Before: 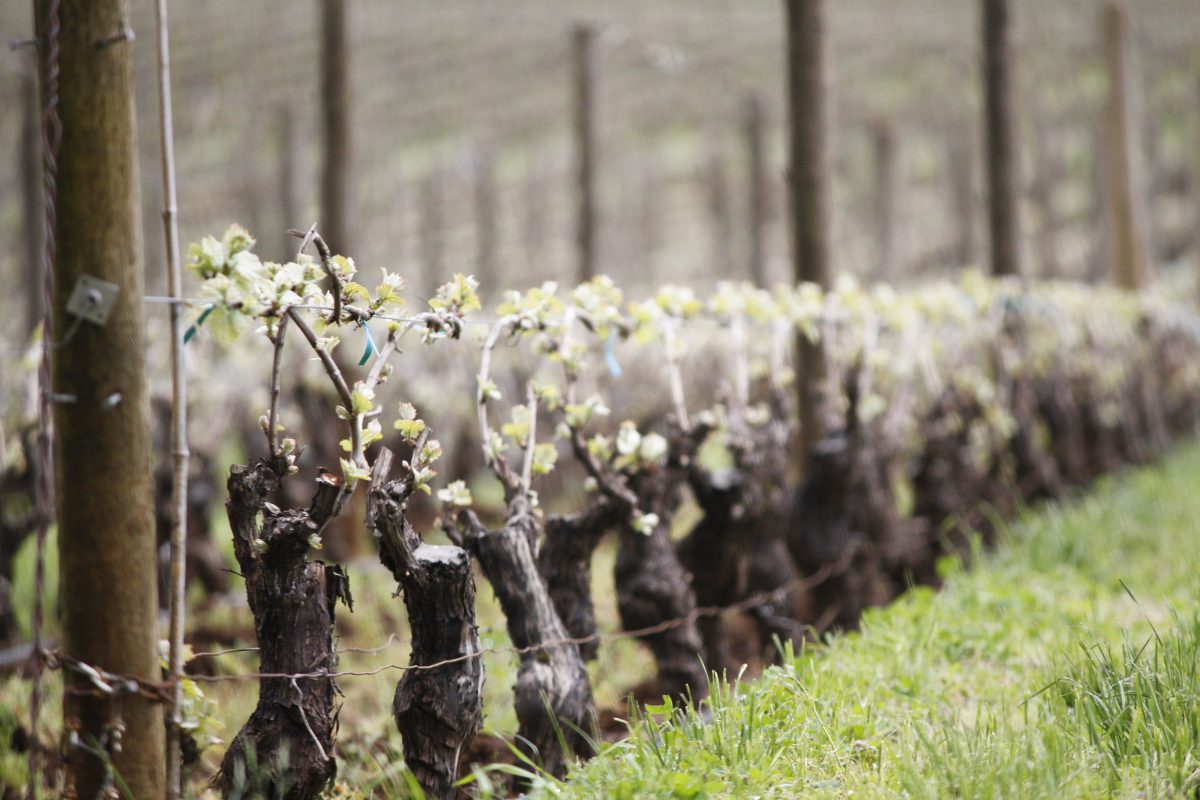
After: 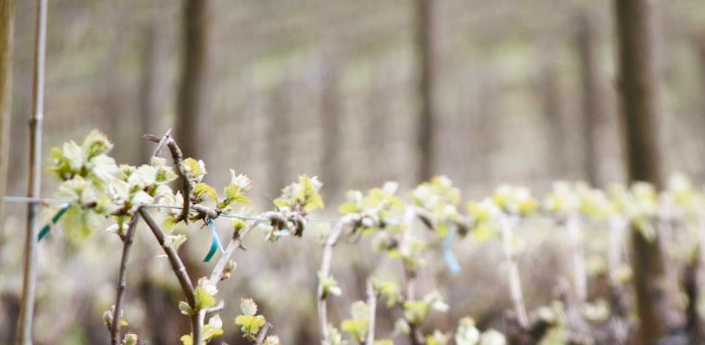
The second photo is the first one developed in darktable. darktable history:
rotate and perspective: rotation 0.128°, lens shift (vertical) -0.181, lens shift (horizontal) -0.044, shear 0.001, automatic cropping off
color balance rgb: perceptual saturation grading › global saturation 20%, perceptual saturation grading › highlights 2.68%, perceptual saturation grading › shadows 50%
crop: left 15.306%, top 9.065%, right 30.789%, bottom 48.638%
